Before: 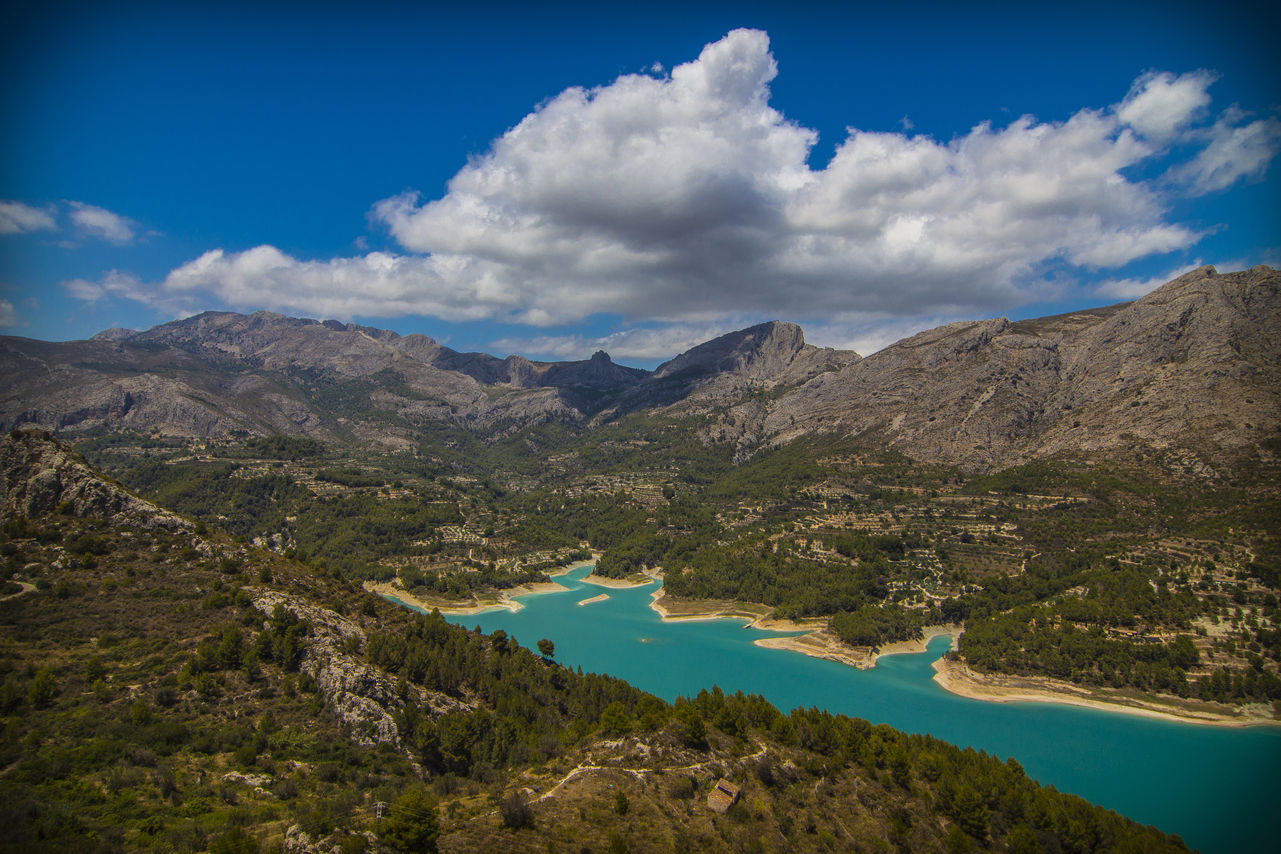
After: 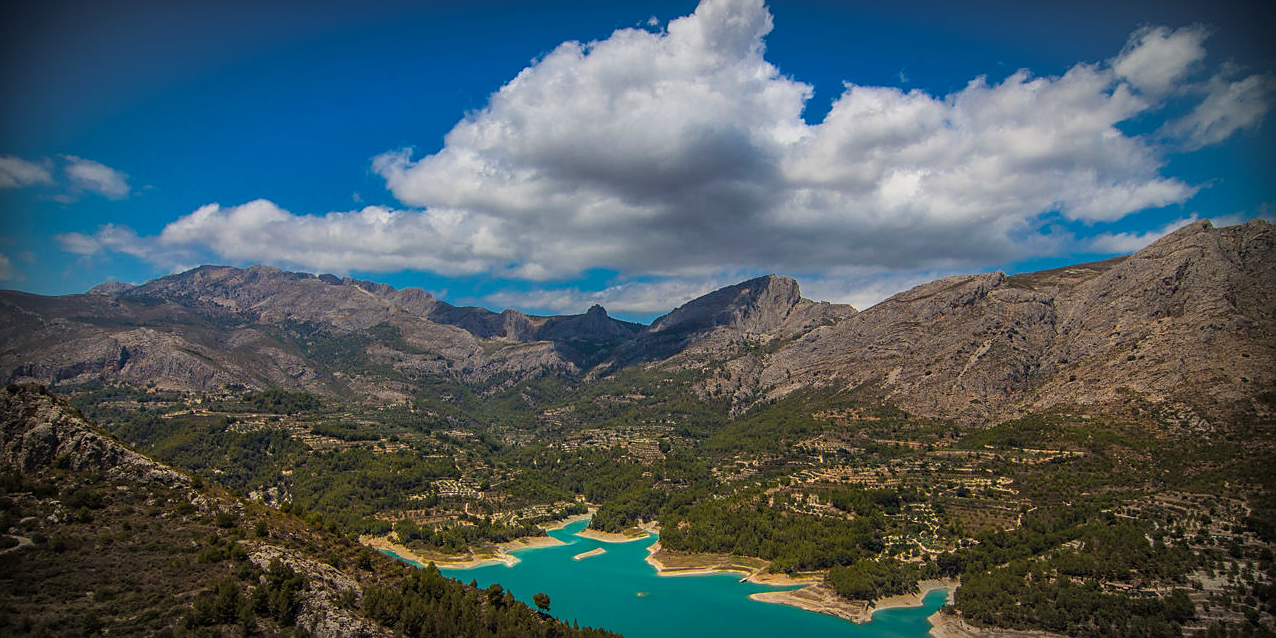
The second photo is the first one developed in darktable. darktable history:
vignetting: automatic ratio true
crop: left 0.387%, top 5.469%, bottom 19.809%
sharpen: radius 1.864, amount 0.398, threshold 1.271
